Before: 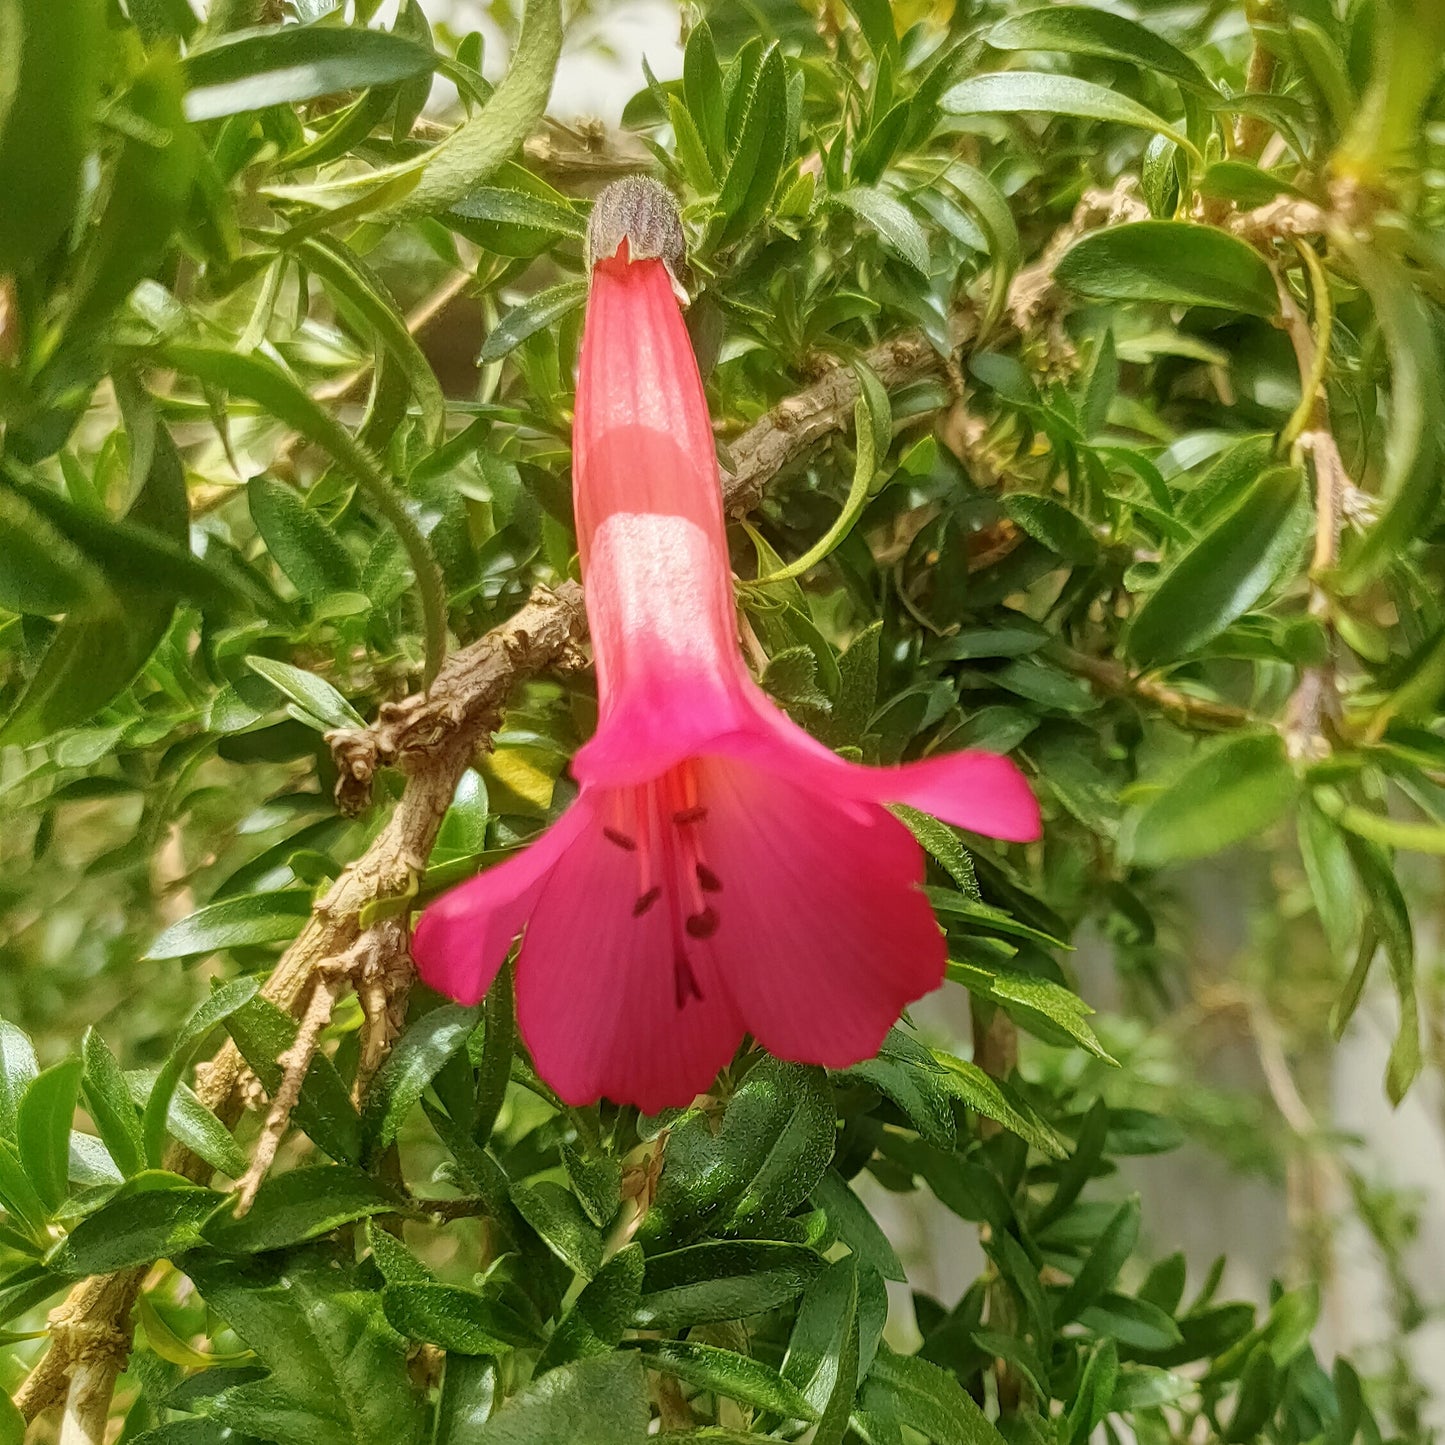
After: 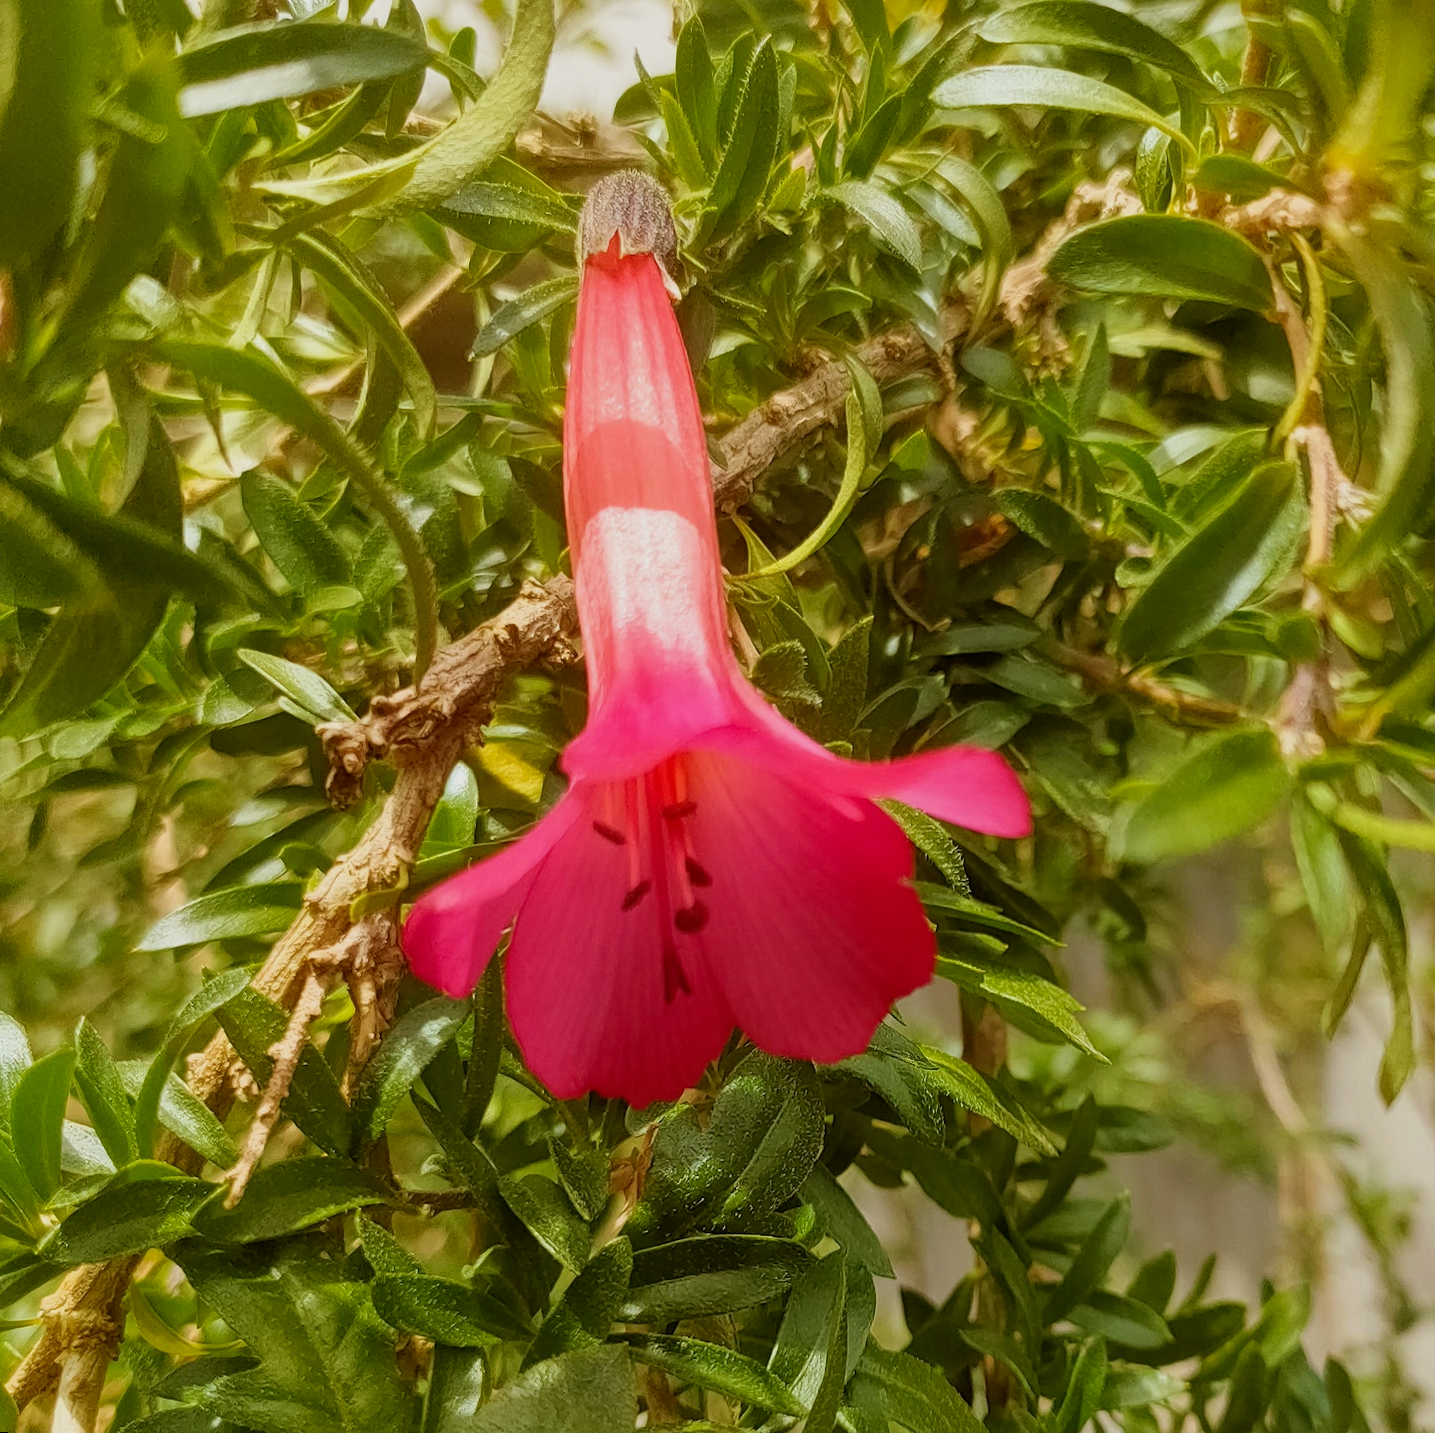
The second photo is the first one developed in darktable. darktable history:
rotate and perspective: rotation 0.192°, lens shift (horizontal) -0.015, crop left 0.005, crop right 0.996, crop top 0.006, crop bottom 0.99
sigmoid: contrast 1.22, skew 0.65
rgb levels: mode RGB, independent channels, levels [[0, 0.5, 1], [0, 0.521, 1], [0, 0.536, 1]]
